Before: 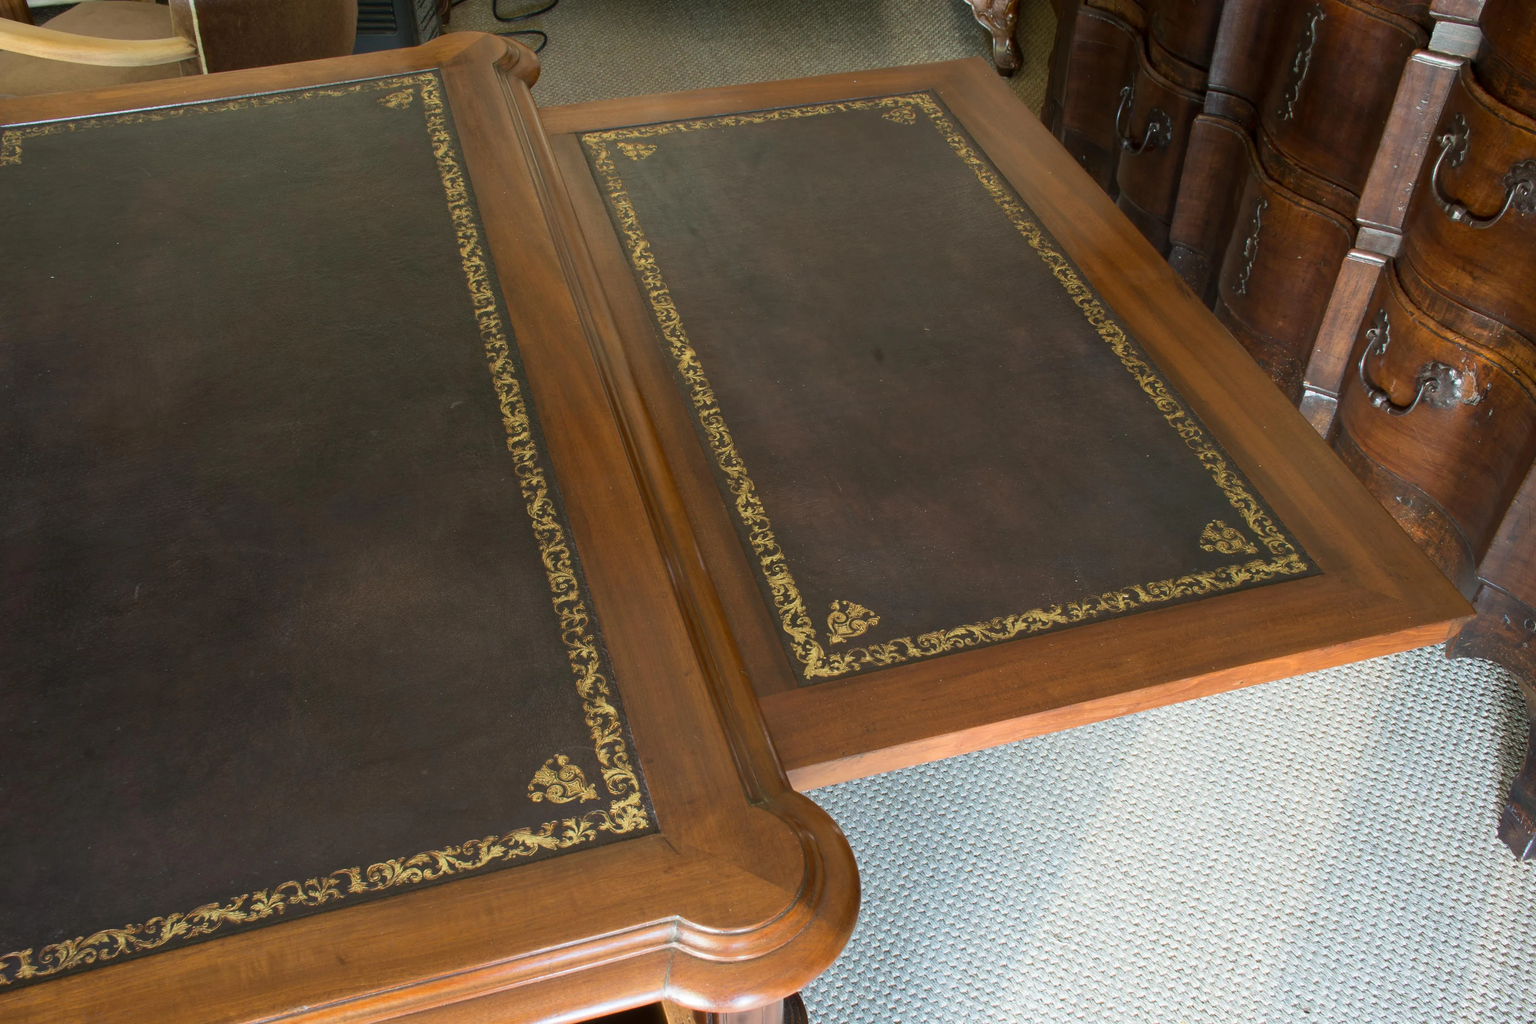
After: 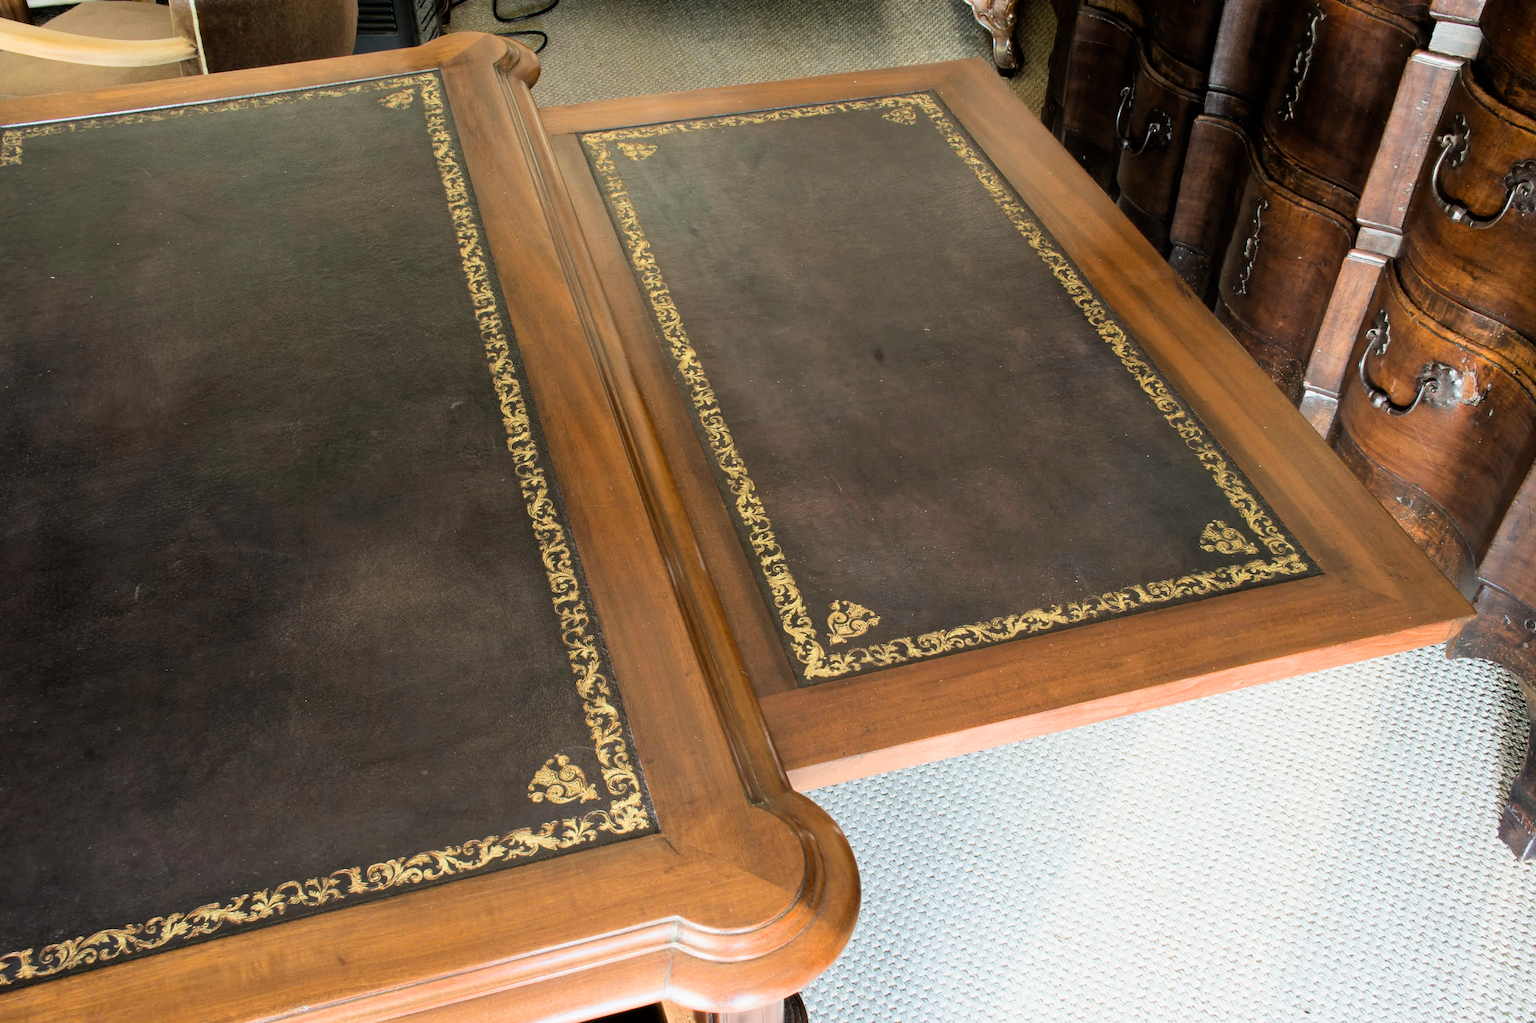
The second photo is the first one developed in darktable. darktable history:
filmic rgb: black relative exposure -5 EV, hardness 2.88, contrast 1.3, highlights saturation mix -30%
exposure: black level correction 0, exposure 0.953 EV, compensate exposure bias true, compensate highlight preservation false
